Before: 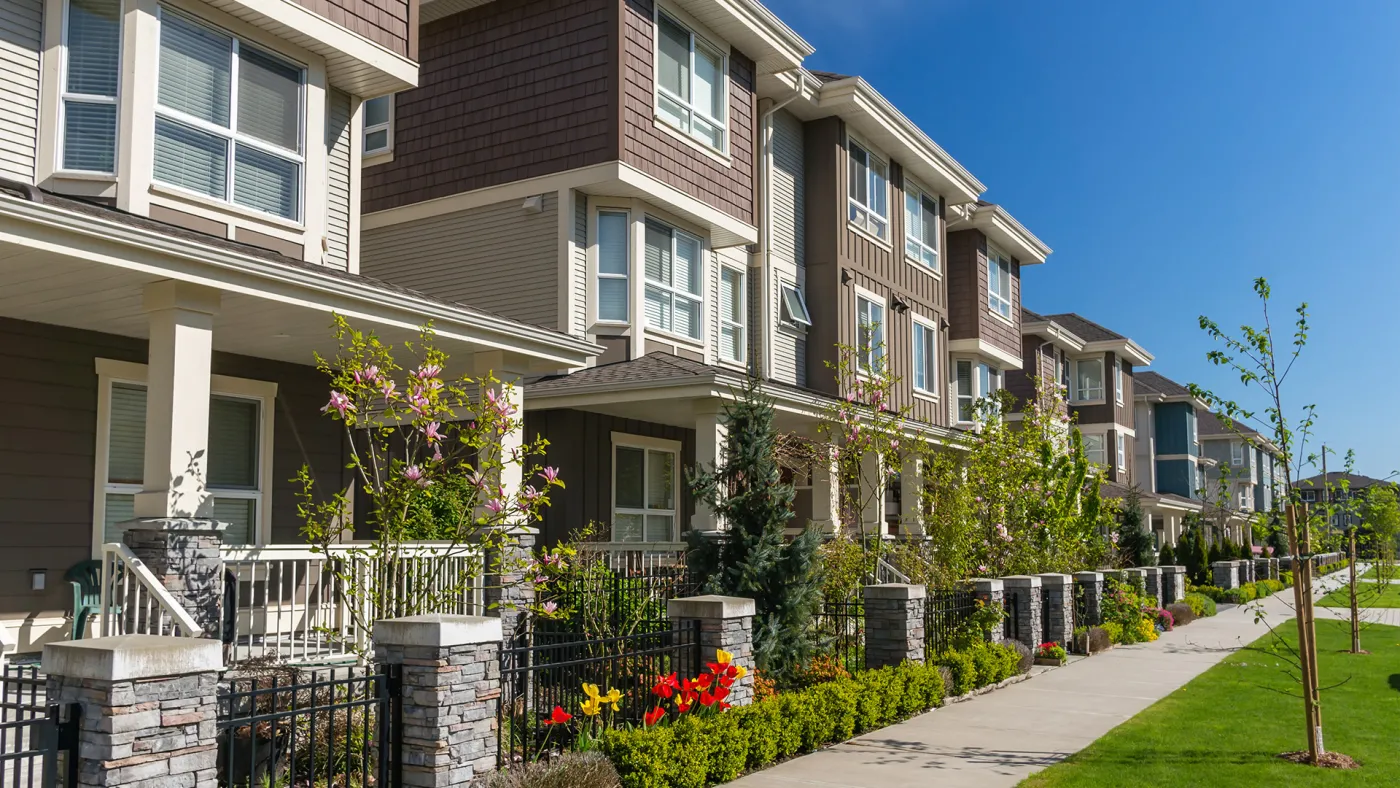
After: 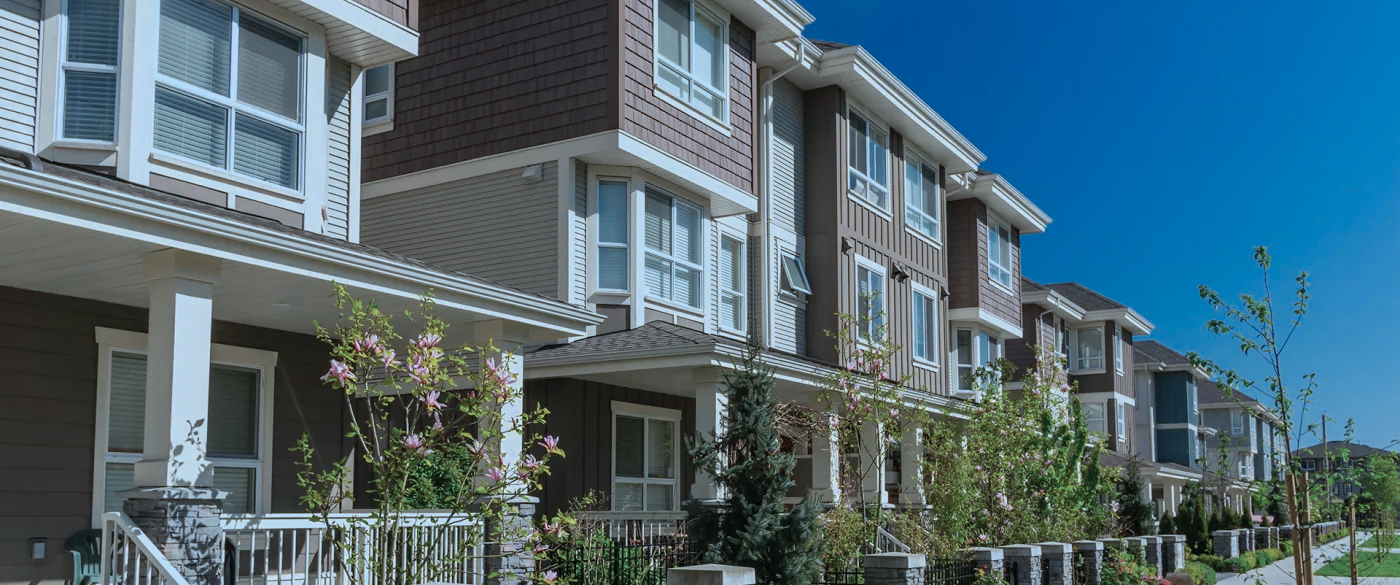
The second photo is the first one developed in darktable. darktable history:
color zones: curves: ch0 [(0, 0.5) (0.125, 0.4) (0.25, 0.5) (0.375, 0.4) (0.5, 0.4) (0.625, 0.35) (0.75, 0.35) (0.875, 0.5)]; ch1 [(0, 0.35) (0.125, 0.45) (0.25, 0.35) (0.375, 0.35) (0.5, 0.35) (0.625, 0.35) (0.75, 0.45) (0.875, 0.35)]; ch2 [(0, 0.6) (0.125, 0.5) (0.25, 0.5) (0.375, 0.6) (0.5, 0.6) (0.625, 0.5) (0.75, 0.5) (0.875, 0.5)]
crop: top 4.001%, bottom 21.014%
color correction: highlights a* -9.18, highlights b* -23.35
